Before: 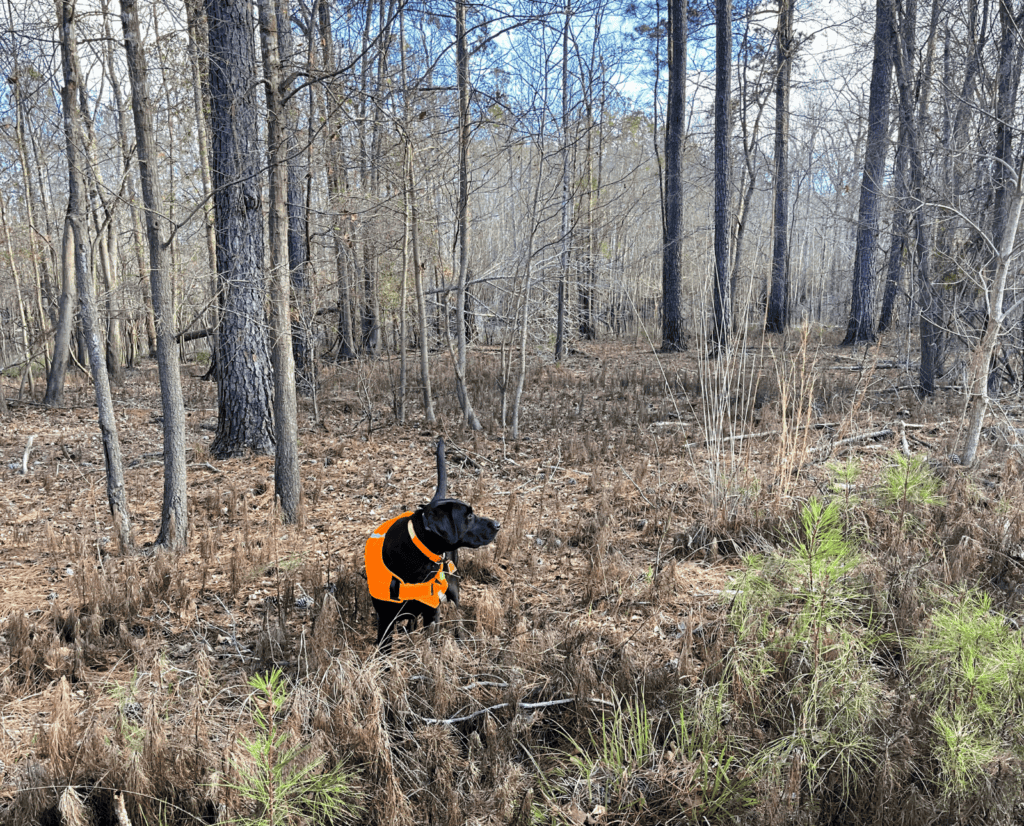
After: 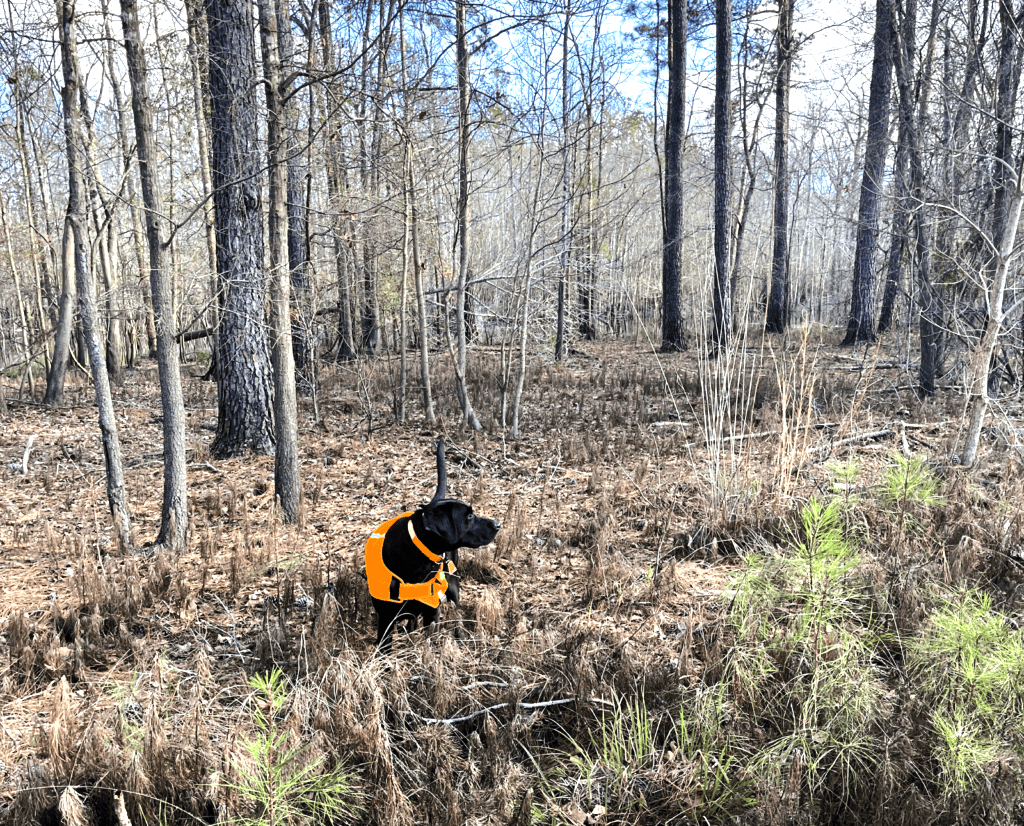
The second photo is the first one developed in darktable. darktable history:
tone equalizer: -8 EV -0.75 EV, -7 EV -0.7 EV, -6 EV -0.6 EV, -5 EV -0.4 EV, -3 EV 0.4 EV, -2 EV 0.6 EV, -1 EV 0.7 EV, +0 EV 0.75 EV, edges refinement/feathering 500, mask exposure compensation -1.57 EV, preserve details no
white balance: emerald 1
